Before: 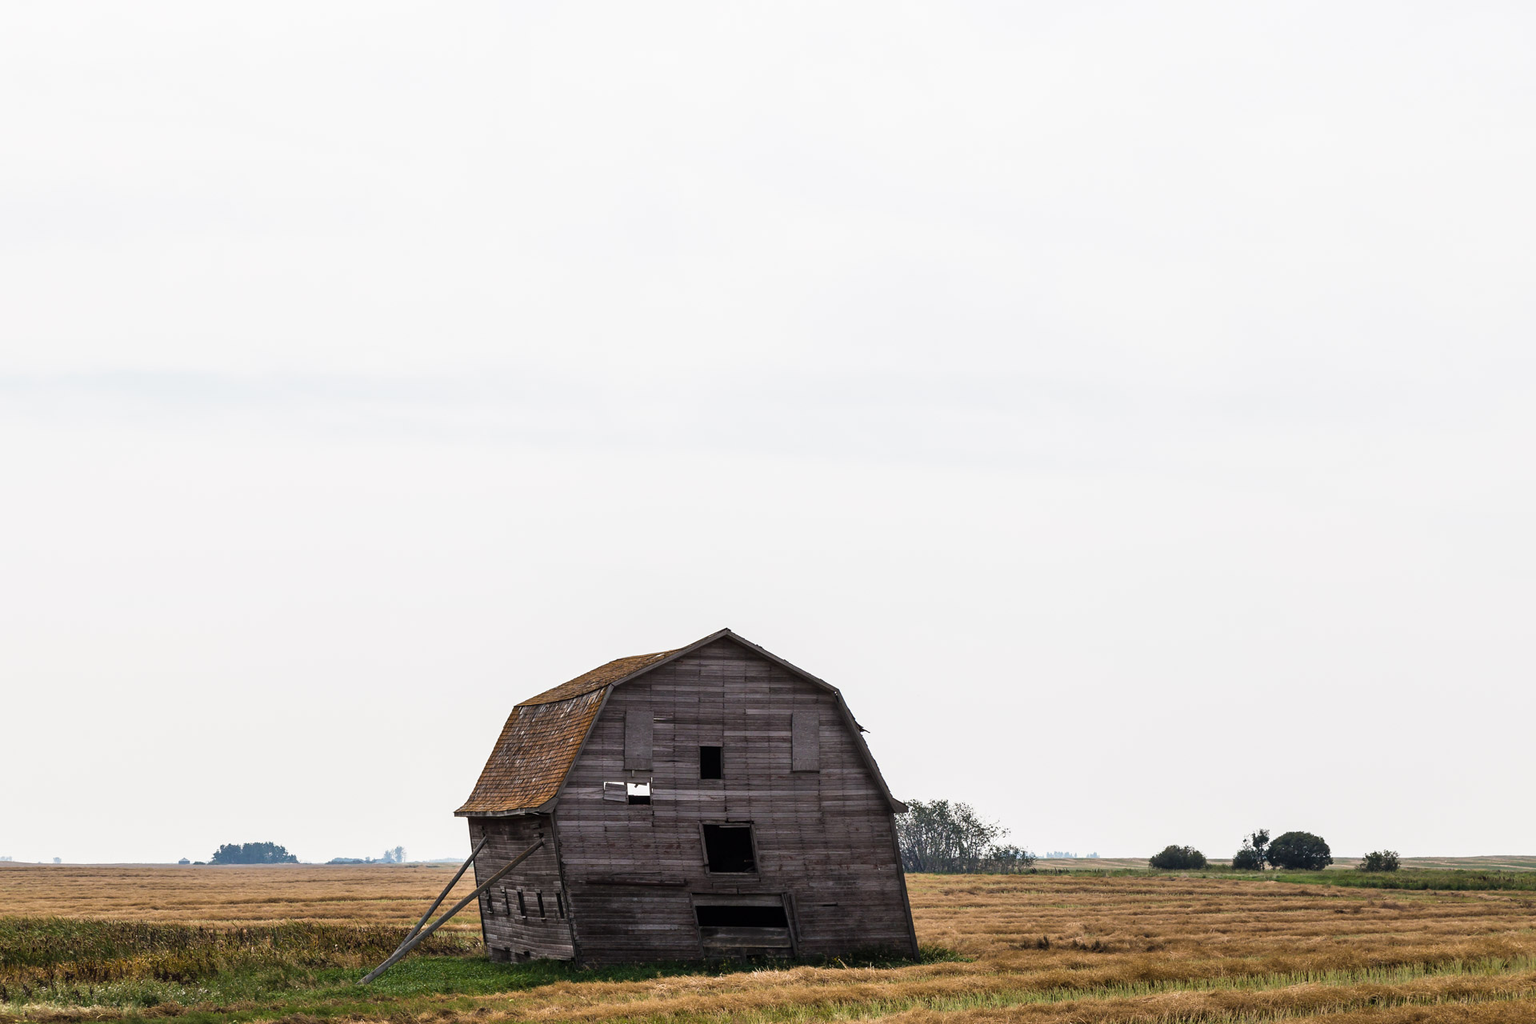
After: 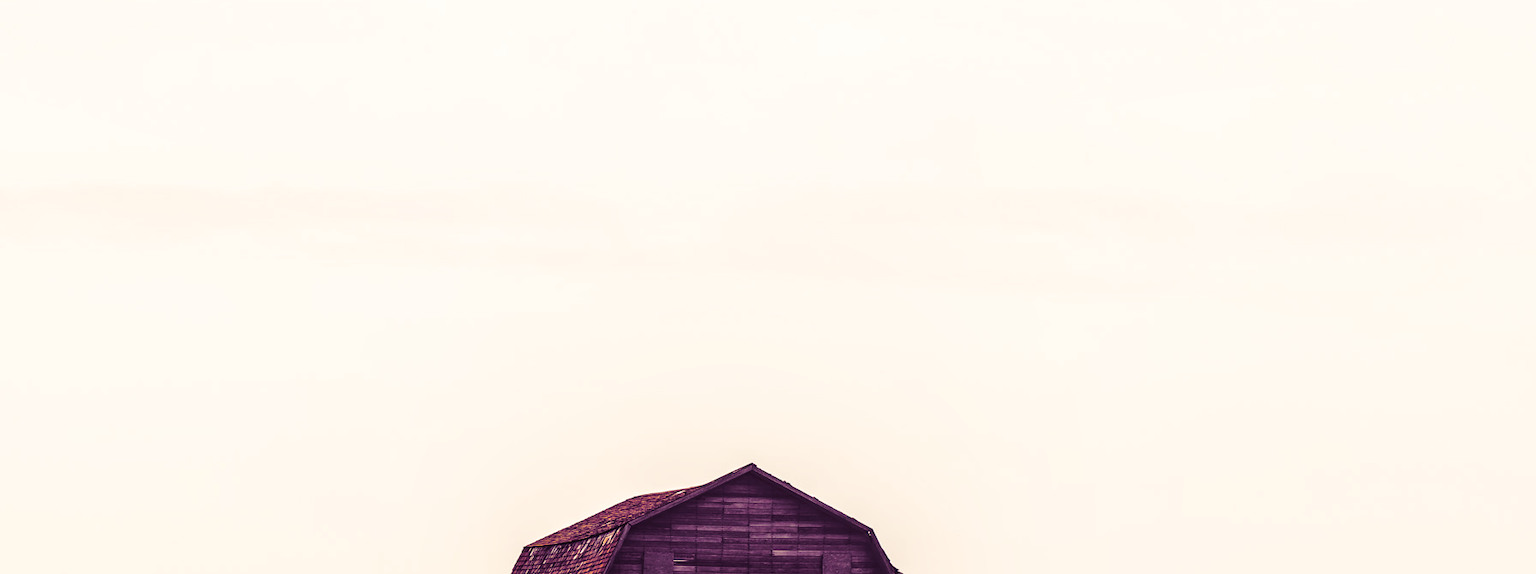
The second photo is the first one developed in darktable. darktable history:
contrast brightness saturation: contrast 0.12, brightness -0.12, saturation 0.2
crop: left 1.744%, top 19.225%, right 5.069%, bottom 28.357%
split-toning: shadows › hue 277.2°, shadows › saturation 0.74
local contrast: detail 142%
tone curve: curves: ch0 [(0, 0) (0.003, 0.065) (0.011, 0.072) (0.025, 0.09) (0.044, 0.104) (0.069, 0.116) (0.1, 0.127) (0.136, 0.15) (0.177, 0.184) (0.224, 0.223) (0.277, 0.28) (0.335, 0.361) (0.399, 0.443) (0.468, 0.525) (0.543, 0.616) (0.623, 0.713) (0.709, 0.79) (0.801, 0.866) (0.898, 0.933) (1, 1)], preserve colors none
white balance: red 1.127, blue 0.943
vibrance: on, module defaults
